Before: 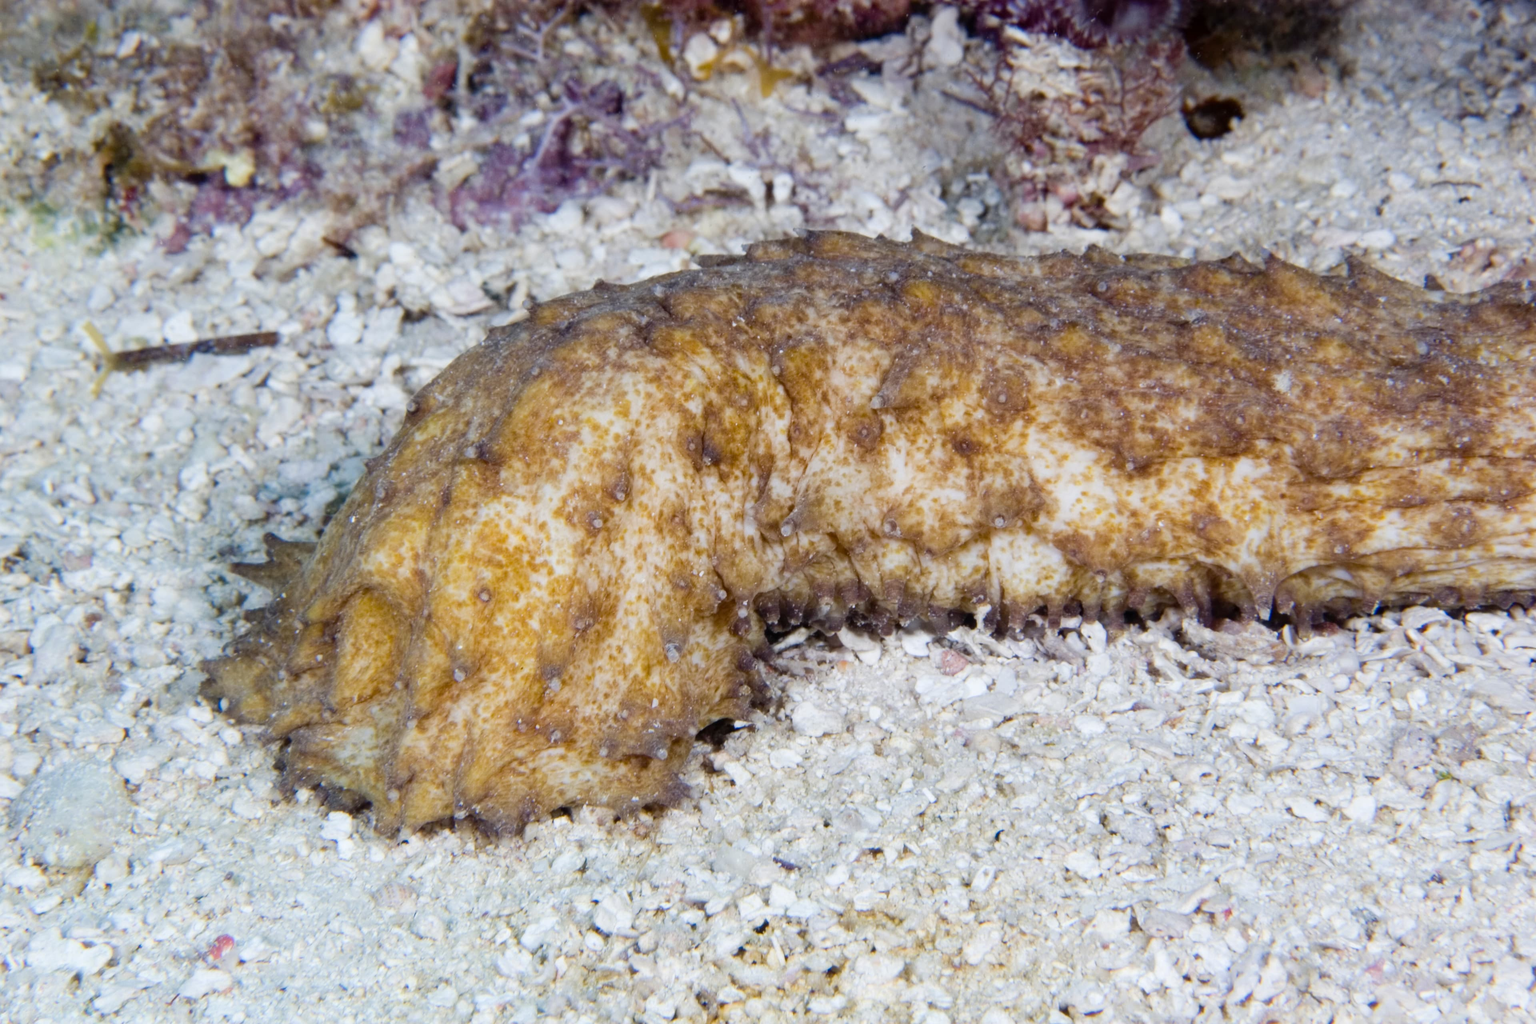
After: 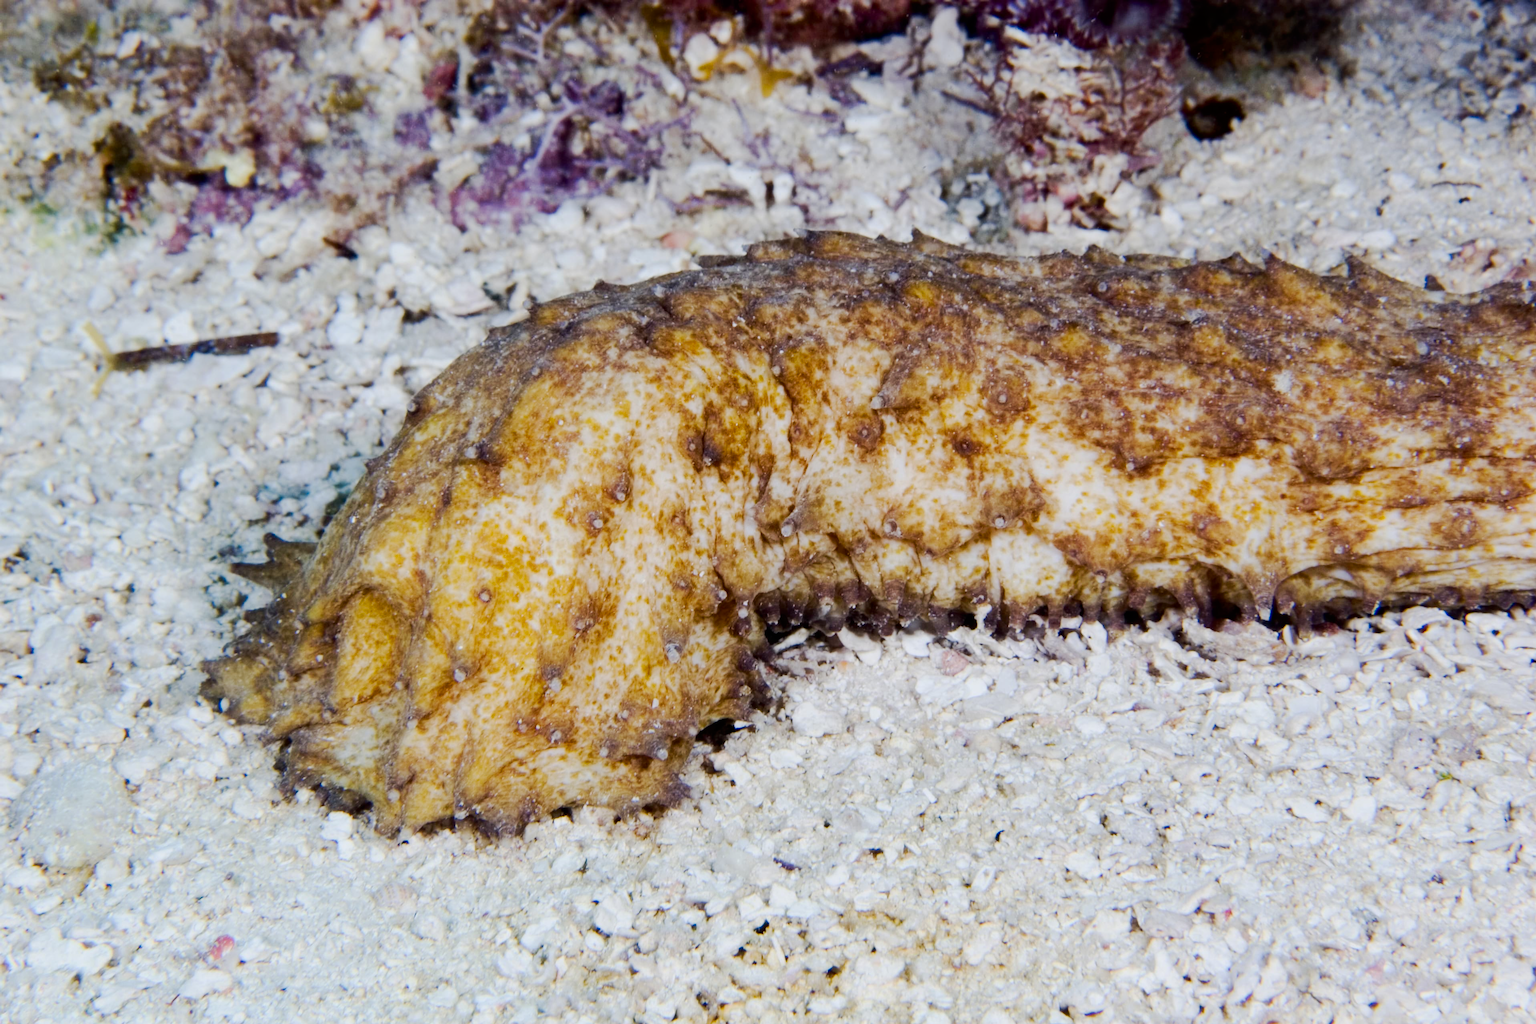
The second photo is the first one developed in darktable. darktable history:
contrast brightness saturation: contrast 0.147, brightness -0.014, saturation 0.1
exposure: exposure -0.113 EV, compensate highlight preservation false
tone curve: curves: ch0 [(0, 0) (0.052, 0.018) (0.236, 0.207) (0.41, 0.417) (0.485, 0.518) (0.54, 0.584) (0.625, 0.666) (0.845, 0.828) (0.994, 0.964)]; ch1 [(0, 0) (0.136, 0.146) (0.317, 0.34) (0.382, 0.408) (0.434, 0.441) (0.472, 0.479) (0.498, 0.501) (0.557, 0.558) (0.616, 0.59) (0.739, 0.7) (1, 1)]; ch2 [(0, 0) (0.352, 0.403) (0.447, 0.466) (0.482, 0.482) (0.528, 0.526) (0.586, 0.577) (0.618, 0.621) (0.785, 0.747) (1, 1)], preserve colors none
